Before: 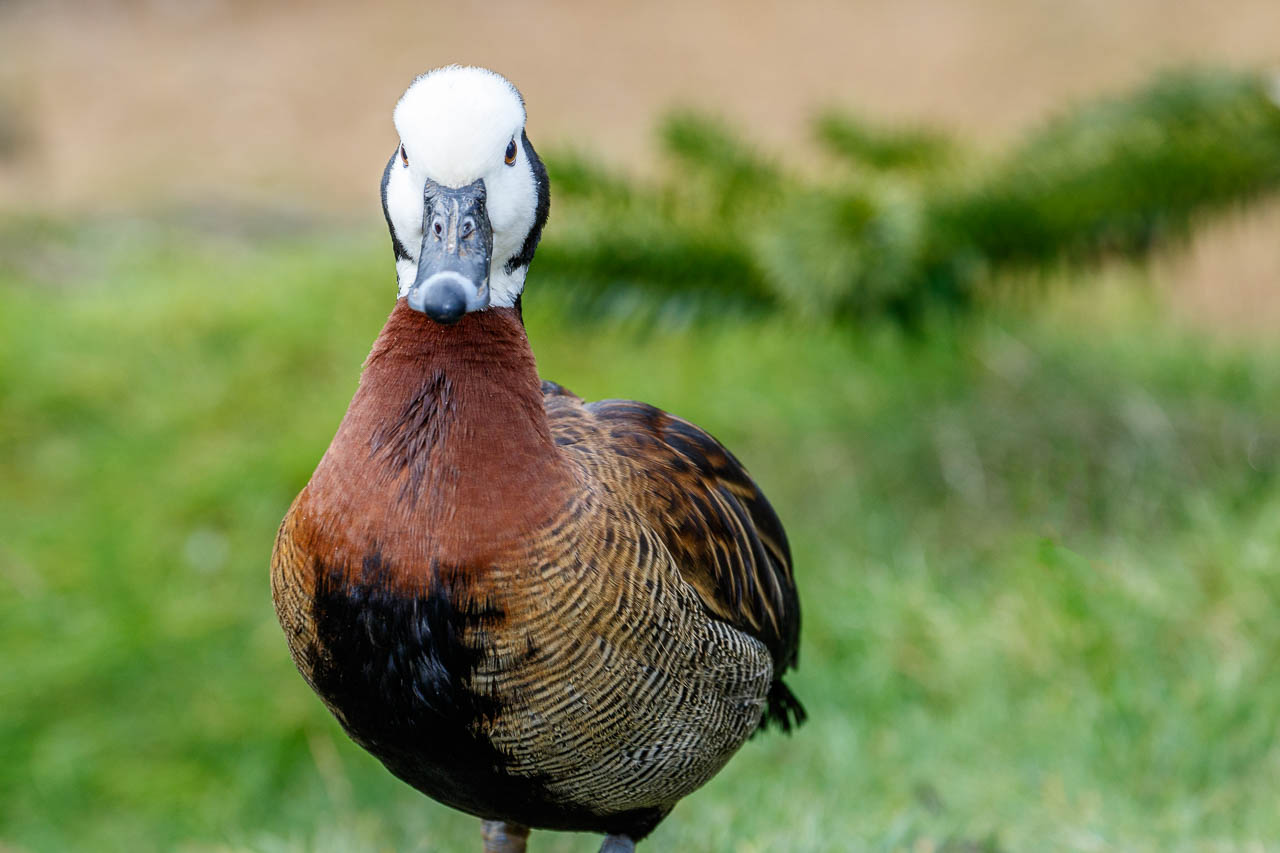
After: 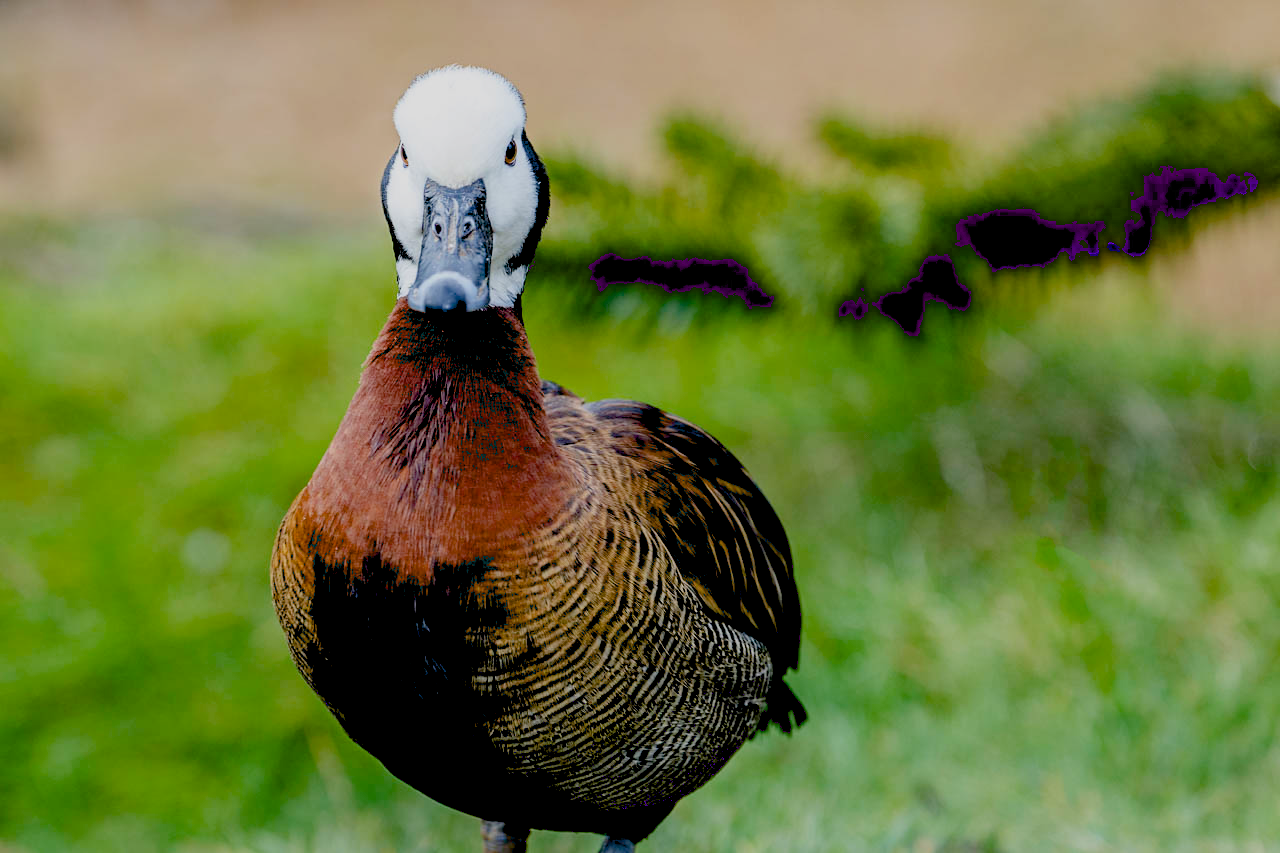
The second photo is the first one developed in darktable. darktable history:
exposure: black level correction 0.047, exposure 0.012 EV, compensate highlight preservation false
filmic rgb: black relative exposure -16 EV, white relative exposure 4.05 EV, target black luminance 0%, hardness 7.57, latitude 72%, contrast 0.904, highlights saturation mix 10.96%, shadows ↔ highlights balance -0.369%
